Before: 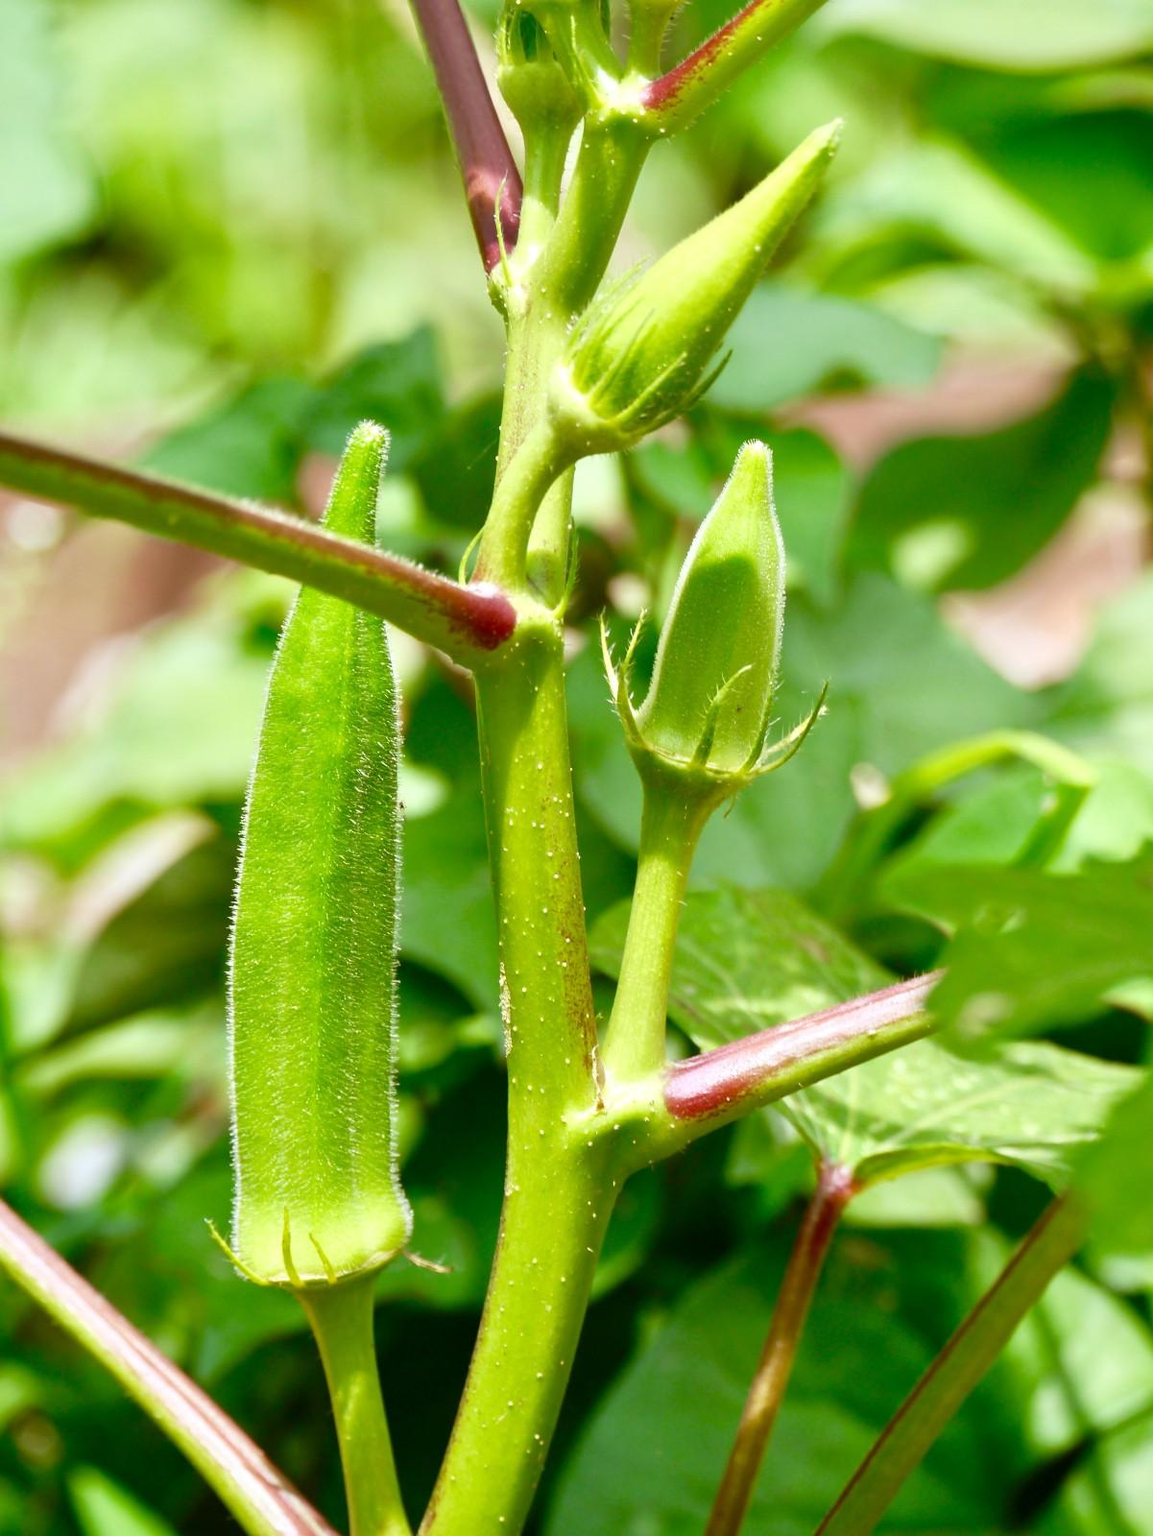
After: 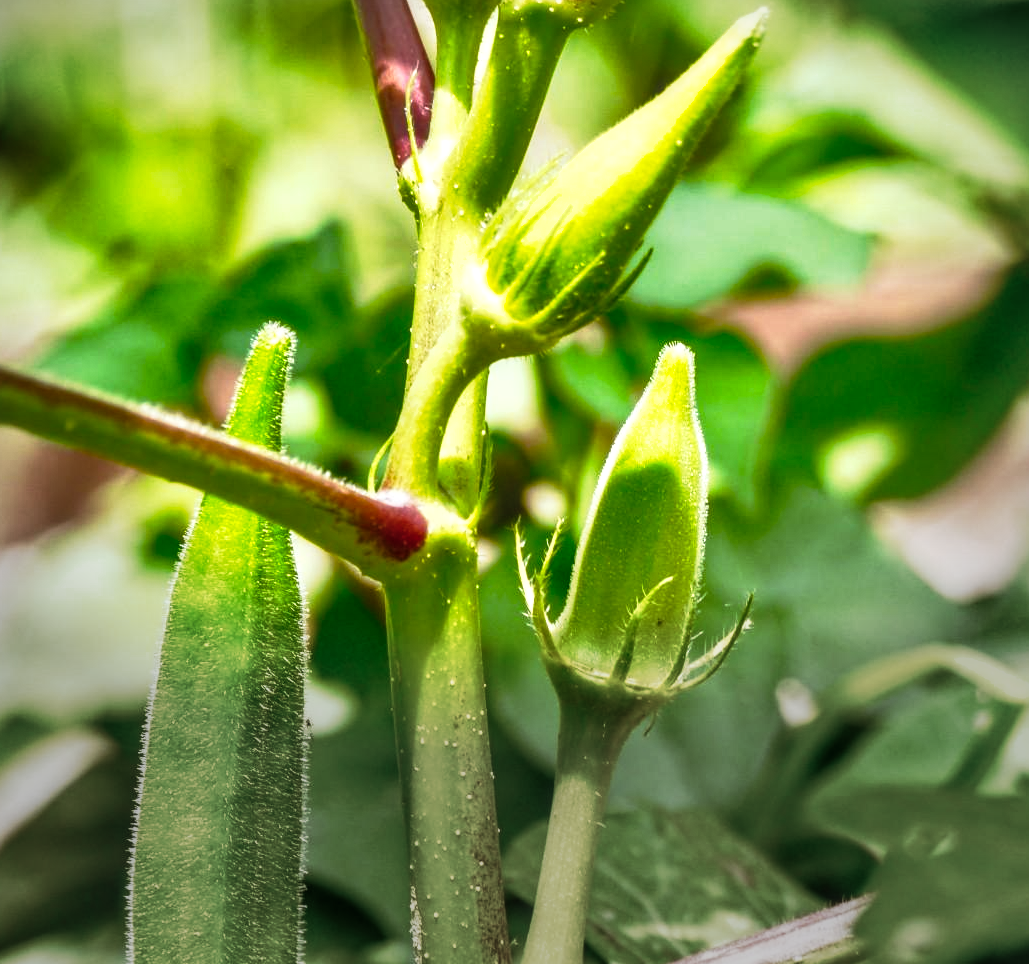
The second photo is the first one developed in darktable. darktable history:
crop and rotate: left 9.291%, top 7.261%, right 5.011%, bottom 32.447%
shadows and highlights: low approximation 0.01, soften with gaussian
color balance rgb: linear chroma grading › global chroma 8.909%, perceptual saturation grading › global saturation 0.868%, perceptual saturation grading › mid-tones 11.675%, perceptual brilliance grading › global brilliance 14.576%, perceptual brilliance grading › shadows -35.095%
vignetting: fall-off start 79.39%, center (-0.052, -0.352), width/height ratio 1.329, unbound false
local contrast: highlights 3%, shadows 3%, detail 133%
tone curve: curves: ch0 [(0, 0) (0.058, 0.037) (0.214, 0.183) (0.304, 0.288) (0.561, 0.554) (0.687, 0.677) (0.768, 0.768) (0.858, 0.861) (0.987, 0.945)]; ch1 [(0, 0) (0.172, 0.123) (0.312, 0.296) (0.432, 0.448) (0.471, 0.469) (0.502, 0.5) (0.521, 0.505) (0.565, 0.569) (0.663, 0.663) (0.703, 0.721) (0.857, 0.917) (1, 1)]; ch2 [(0, 0) (0.411, 0.424) (0.485, 0.497) (0.502, 0.5) (0.517, 0.511) (0.556, 0.551) (0.626, 0.594) (0.709, 0.661) (1, 1)], preserve colors none
